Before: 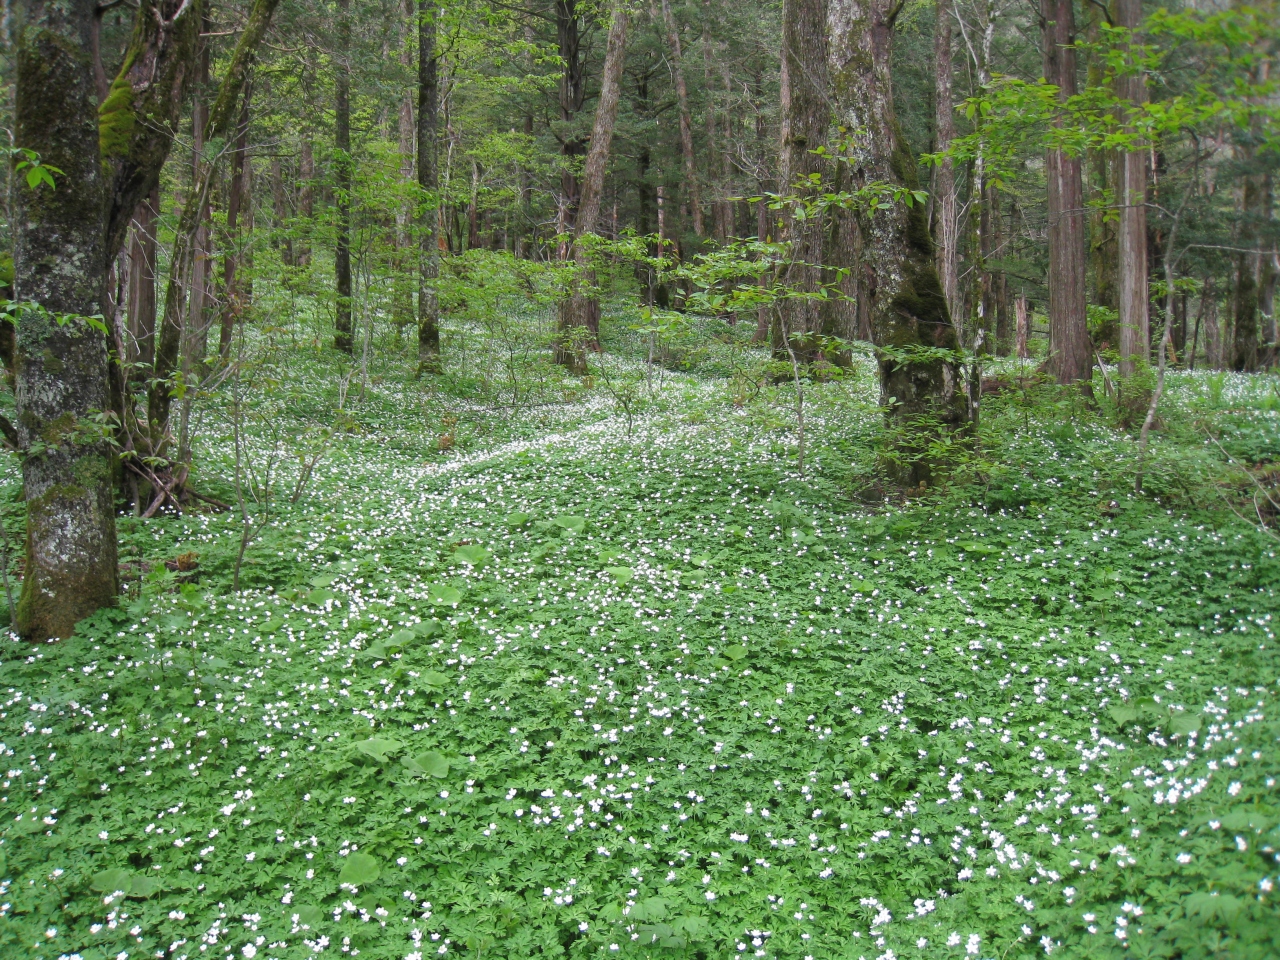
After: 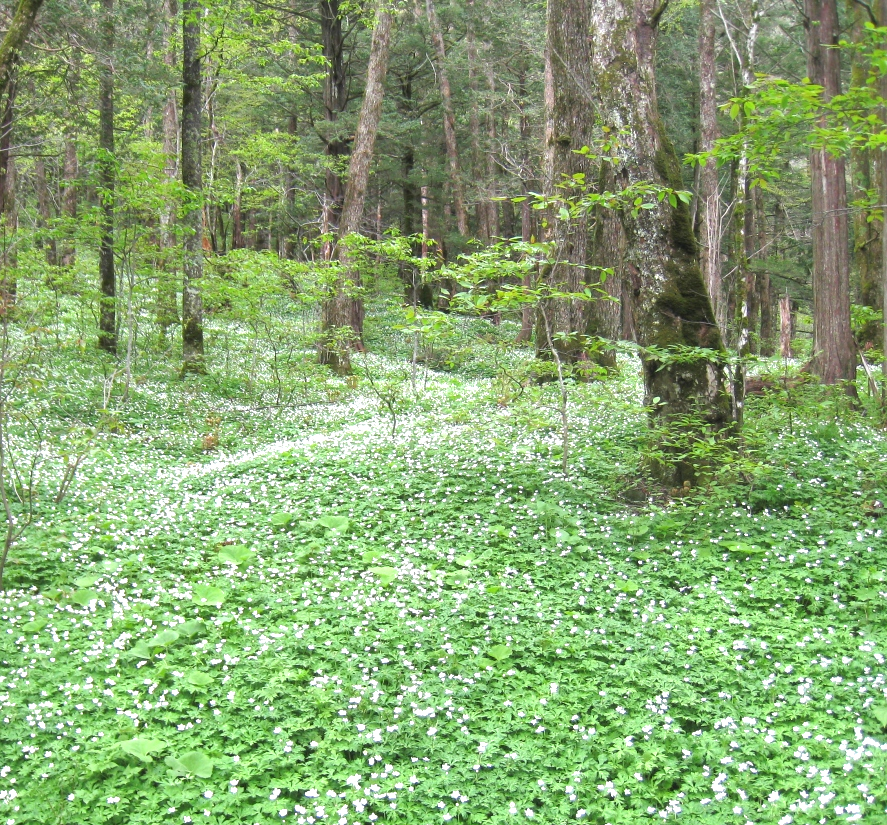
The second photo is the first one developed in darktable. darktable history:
exposure: black level correction 0, exposure 0.9 EV, compensate highlight preservation false
crop: left 18.479%, right 12.2%, bottom 13.971%
